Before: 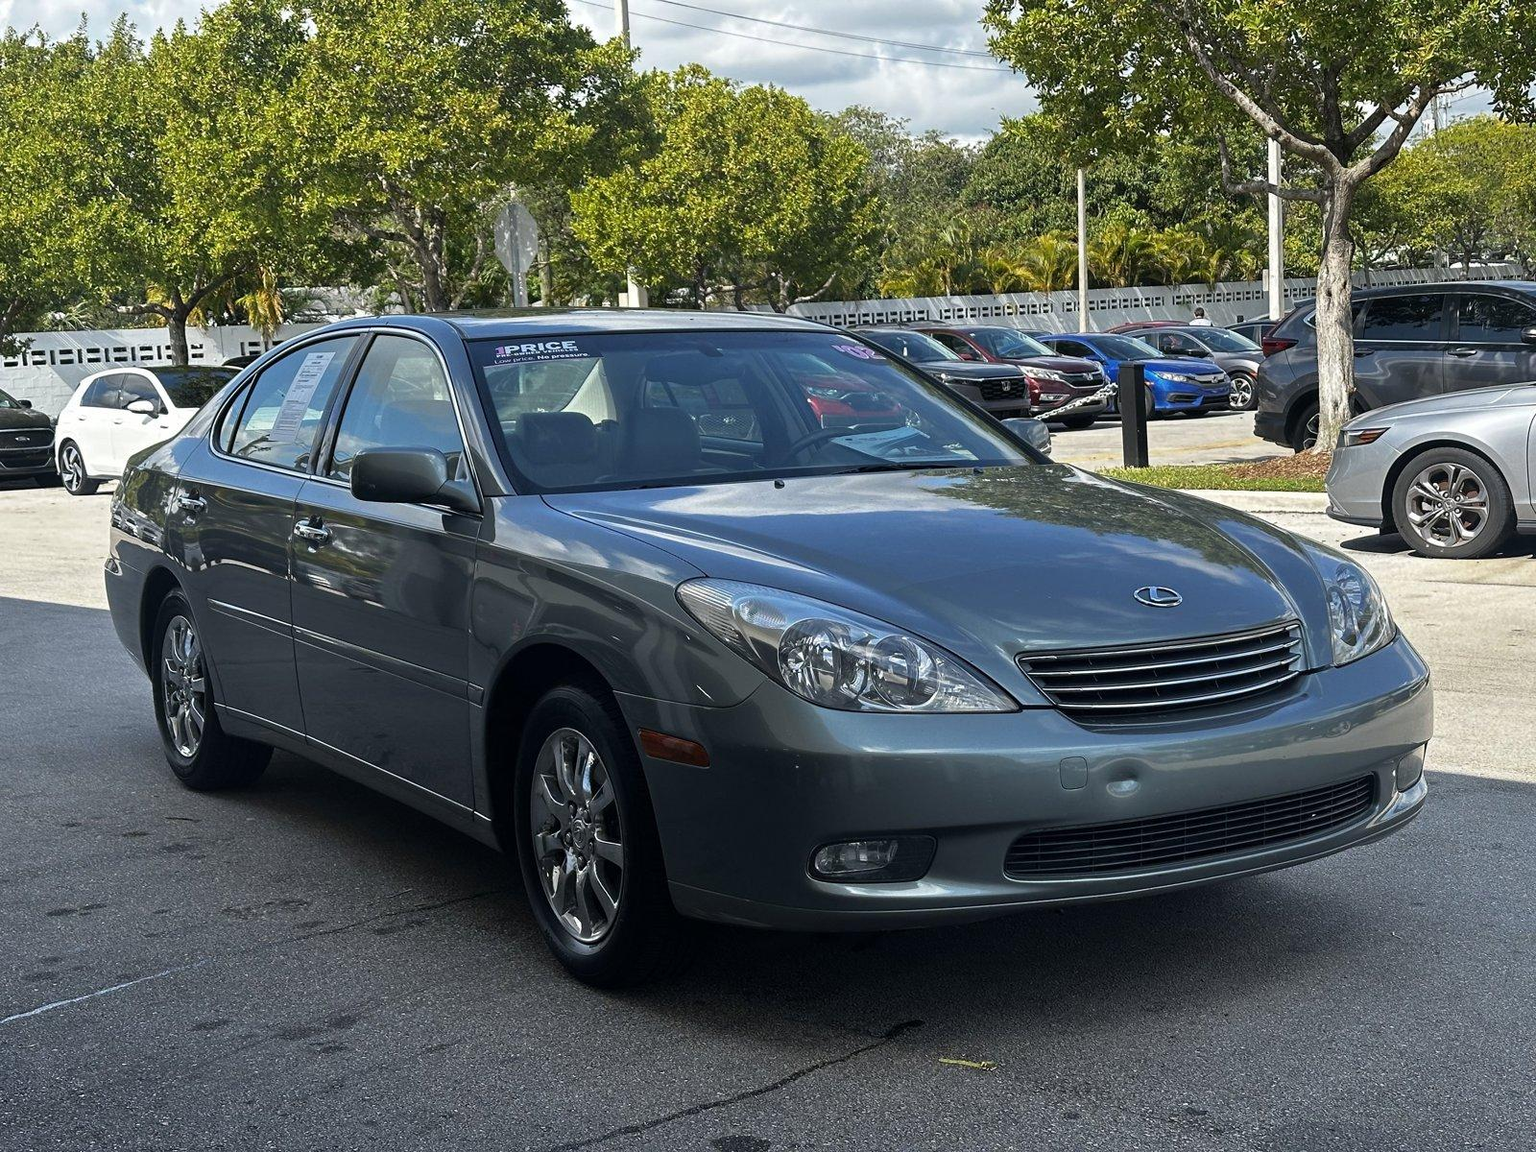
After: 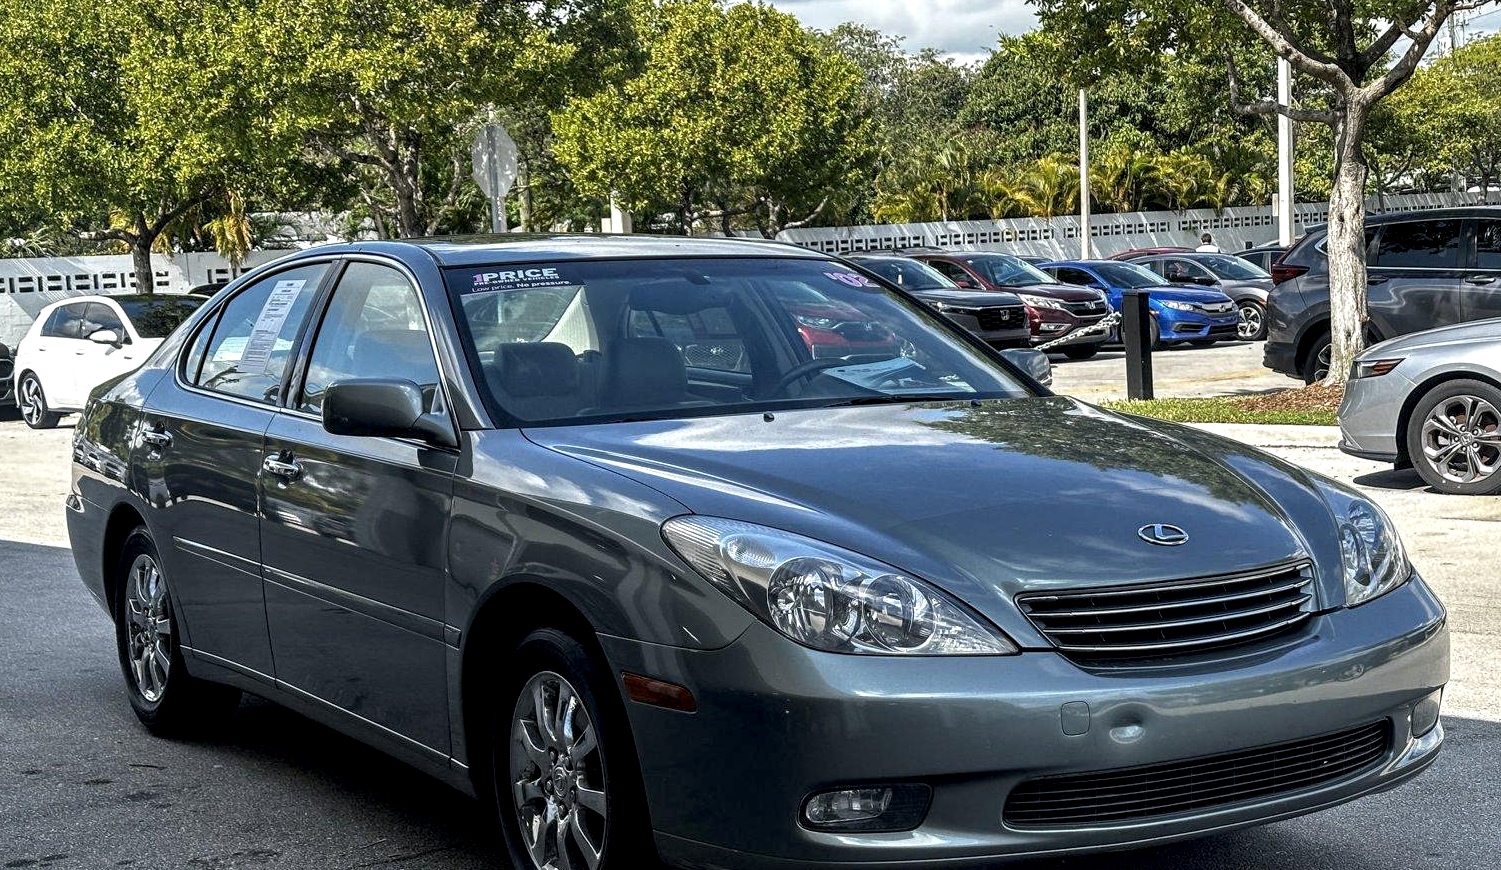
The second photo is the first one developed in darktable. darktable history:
local contrast: highlights 60%, shadows 60%, detail 160%
crop: left 2.737%, top 7.287%, right 3.421%, bottom 20.179%
